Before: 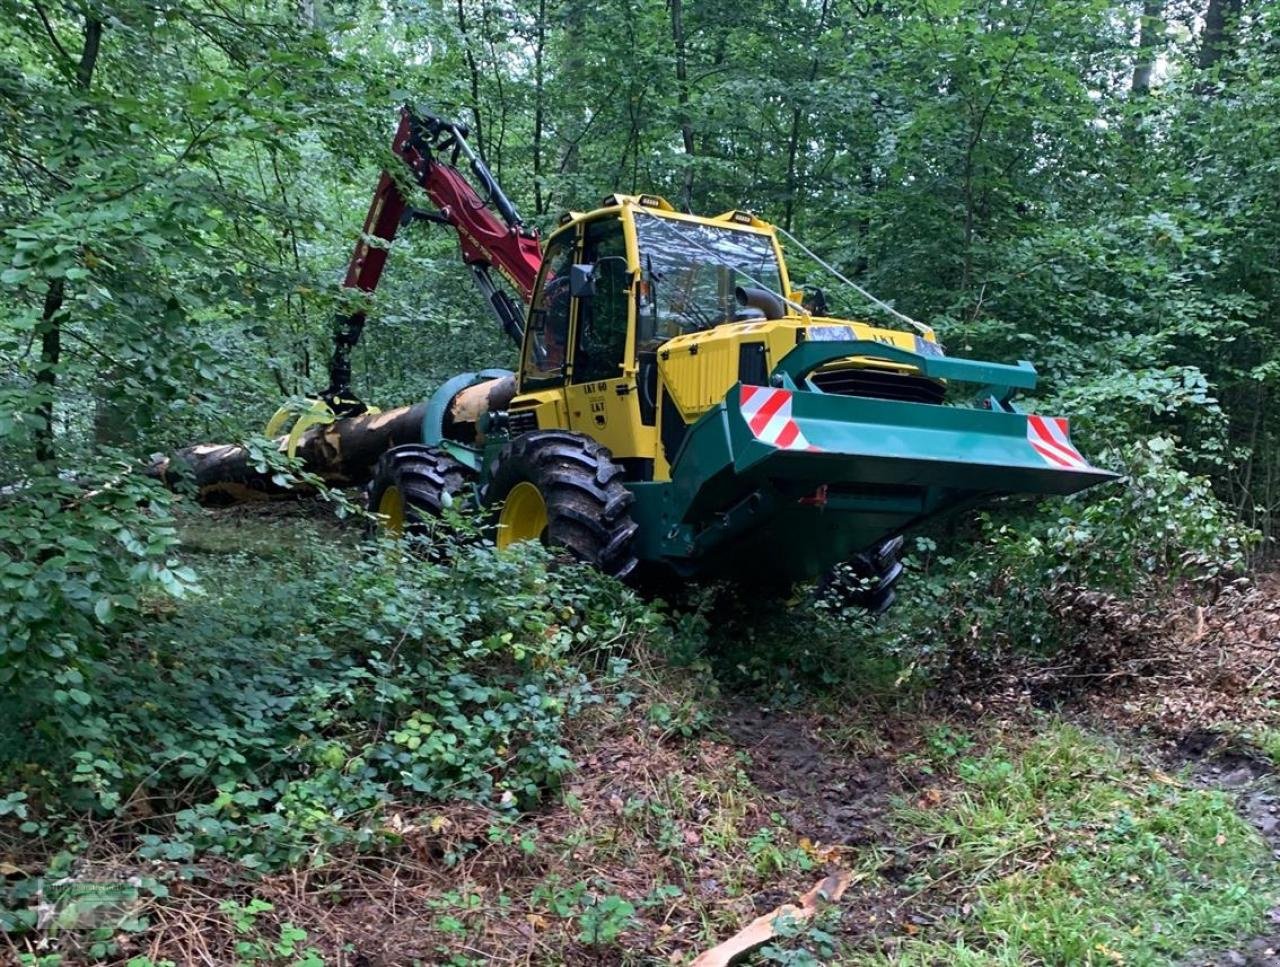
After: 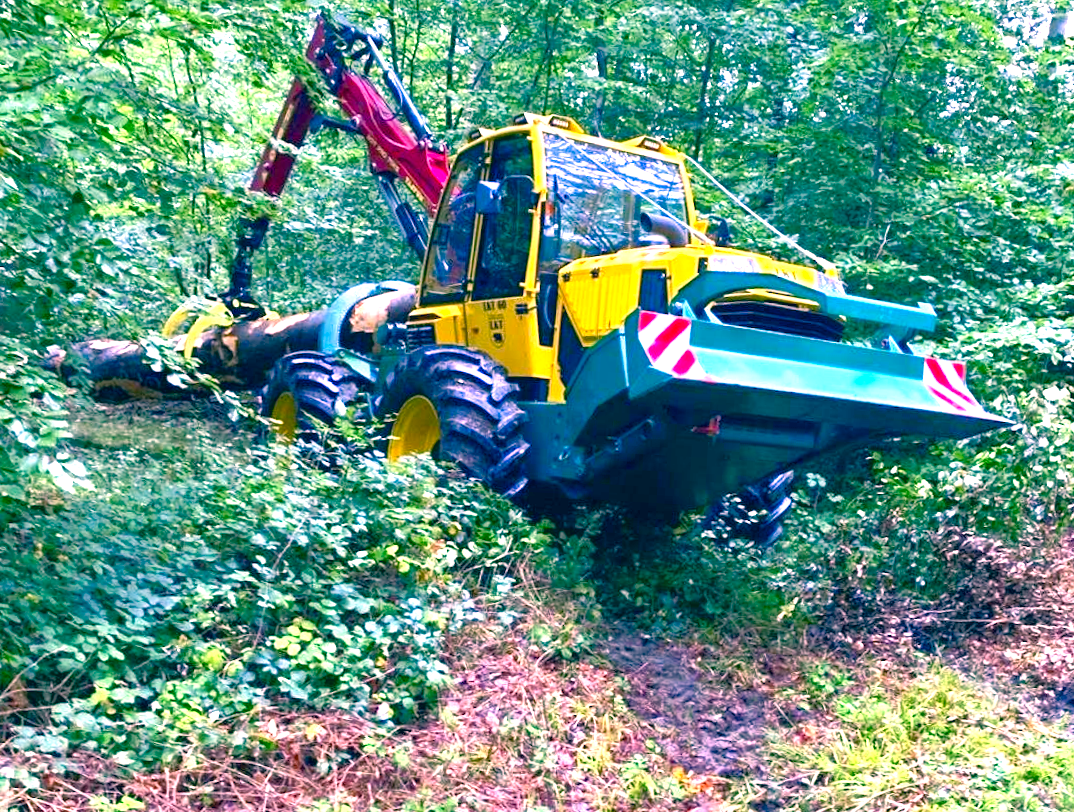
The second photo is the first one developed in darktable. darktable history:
color balance rgb: perceptual saturation grading › global saturation 20%, perceptual saturation grading › highlights -25%, perceptual saturation grading › shadows 25%
color correction: highlights a* 17.03, highlights b* 0.205, shadows a* -15.38, shadows b* -14.56, saturation 1.5
crop and rotate: angle -3.27°, left 5.211%, top 5.211%, right 4.607%, bottom 4.607%
local contrast: highlights 100%, shadows 100%, detail 120%, midtone range 0.2
exposure: black level correction 0, exposure 1.5 EV, compensate exposure bias true, compensate highlight preservation false
rgb curve: curves: ch0 [(0, 0) (0.053, 0.068) (0.122, 0.128) (1, 1)]
